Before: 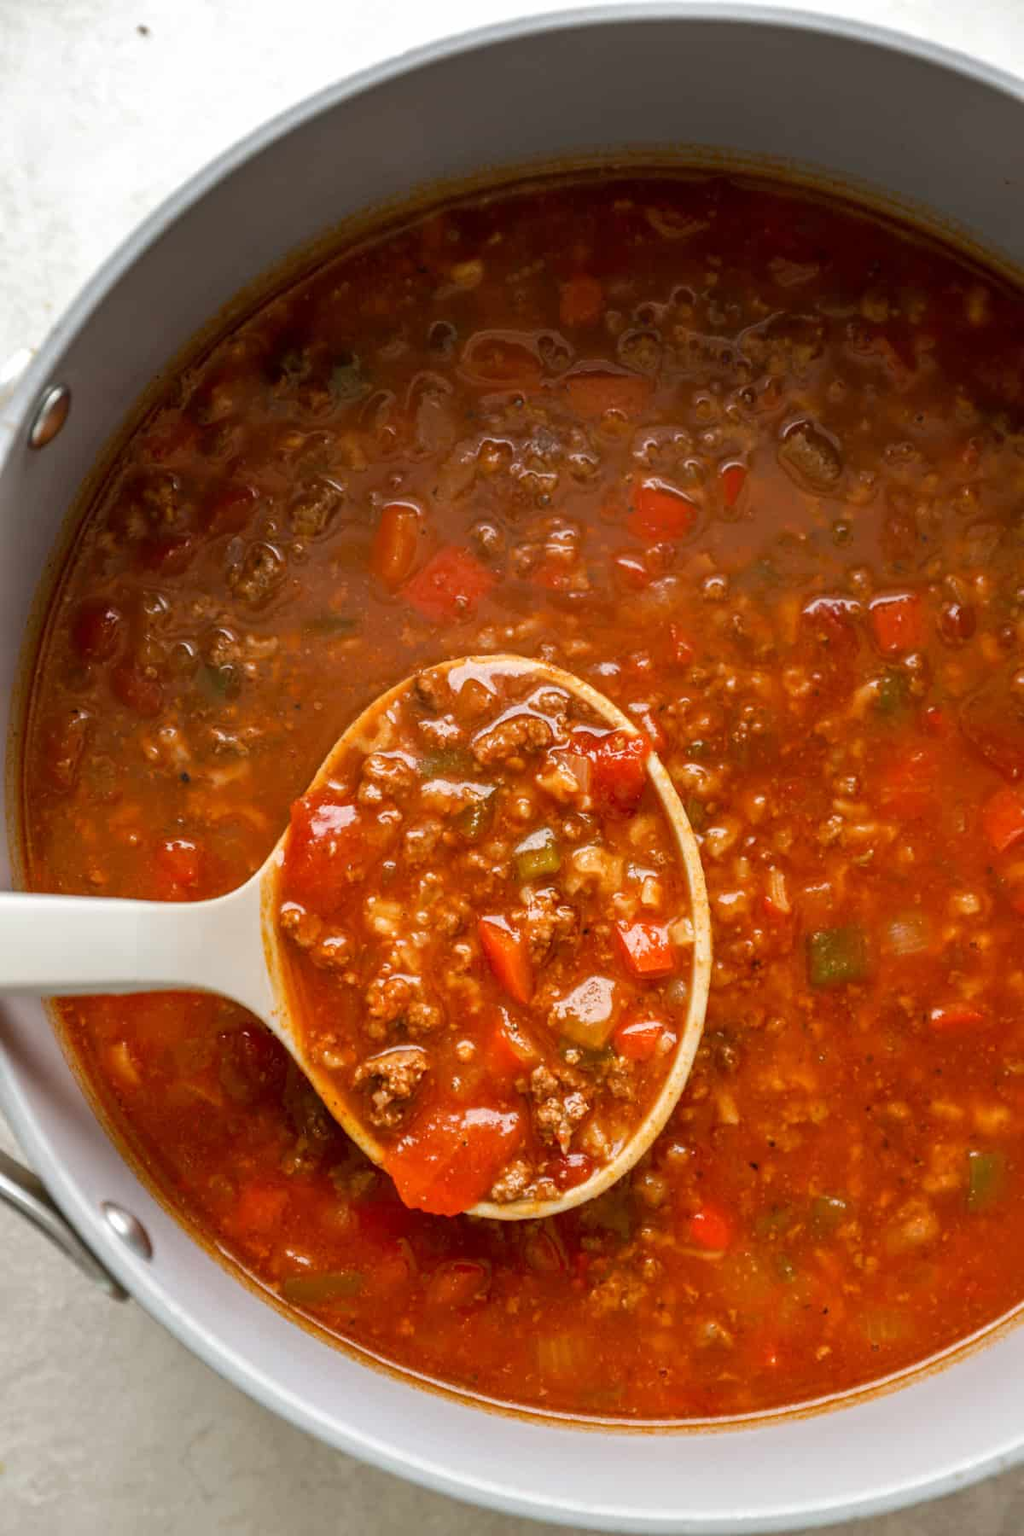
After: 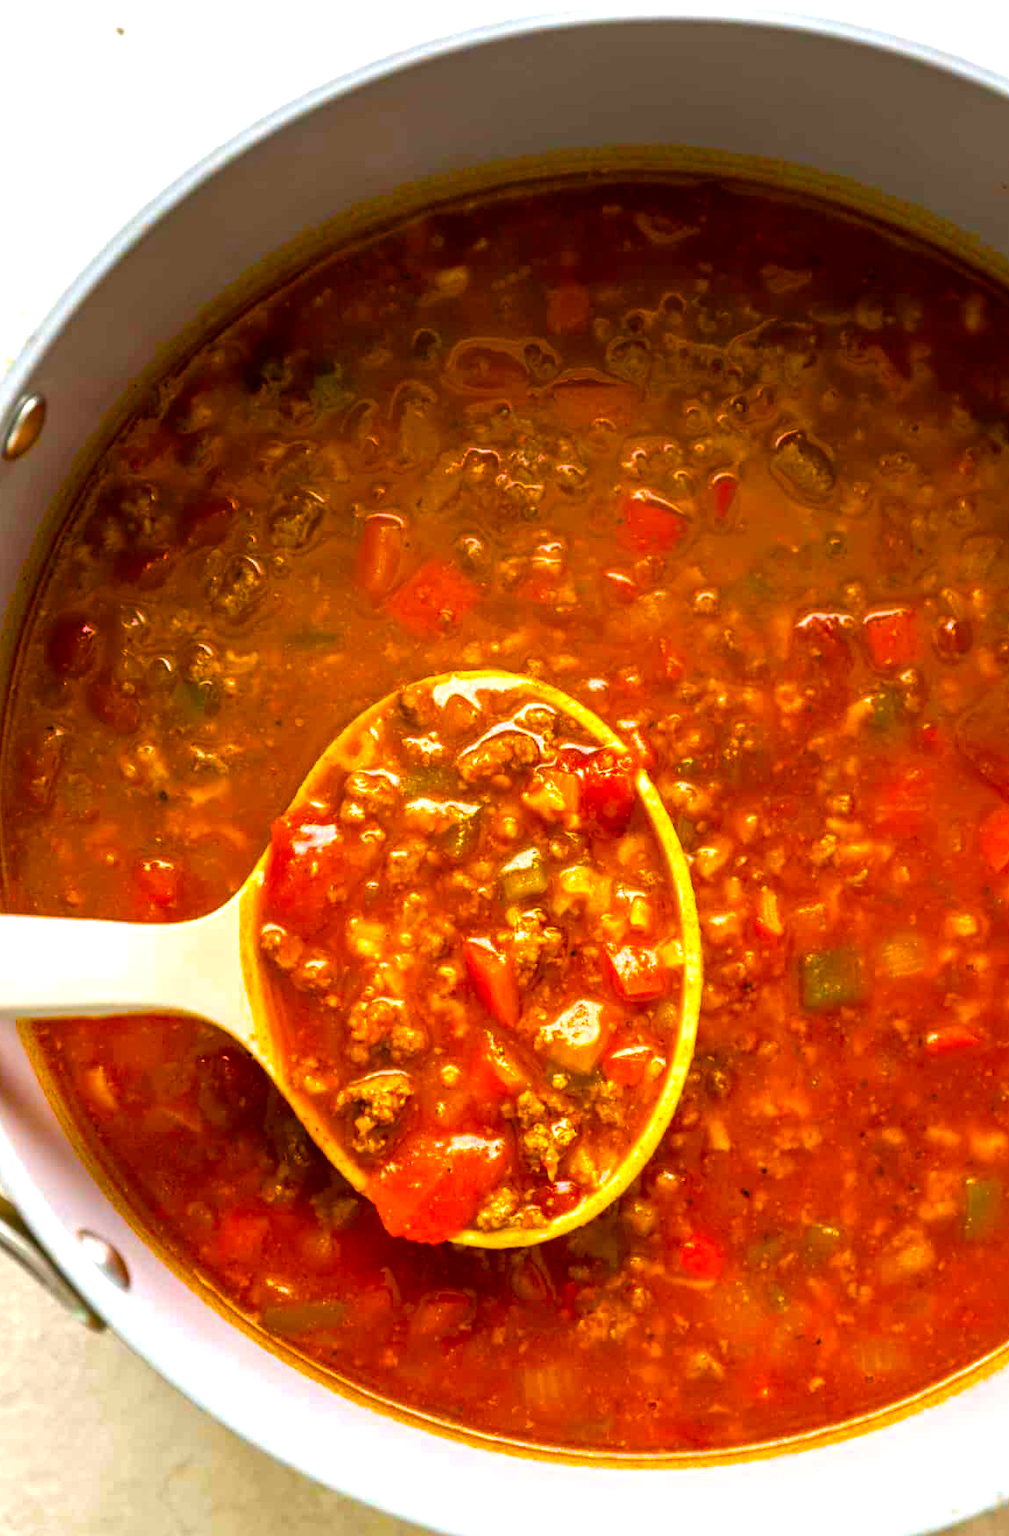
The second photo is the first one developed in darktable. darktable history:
crop and rotate: left 2.536%, right 1.107%, bottom 2.246%
color balance rgb: linear chroma grading › global chroma 42%, perceptual saturation grading › global saturation 42%, perceptual brilliance grading › global brilliance 25%, global vibrance 33%
